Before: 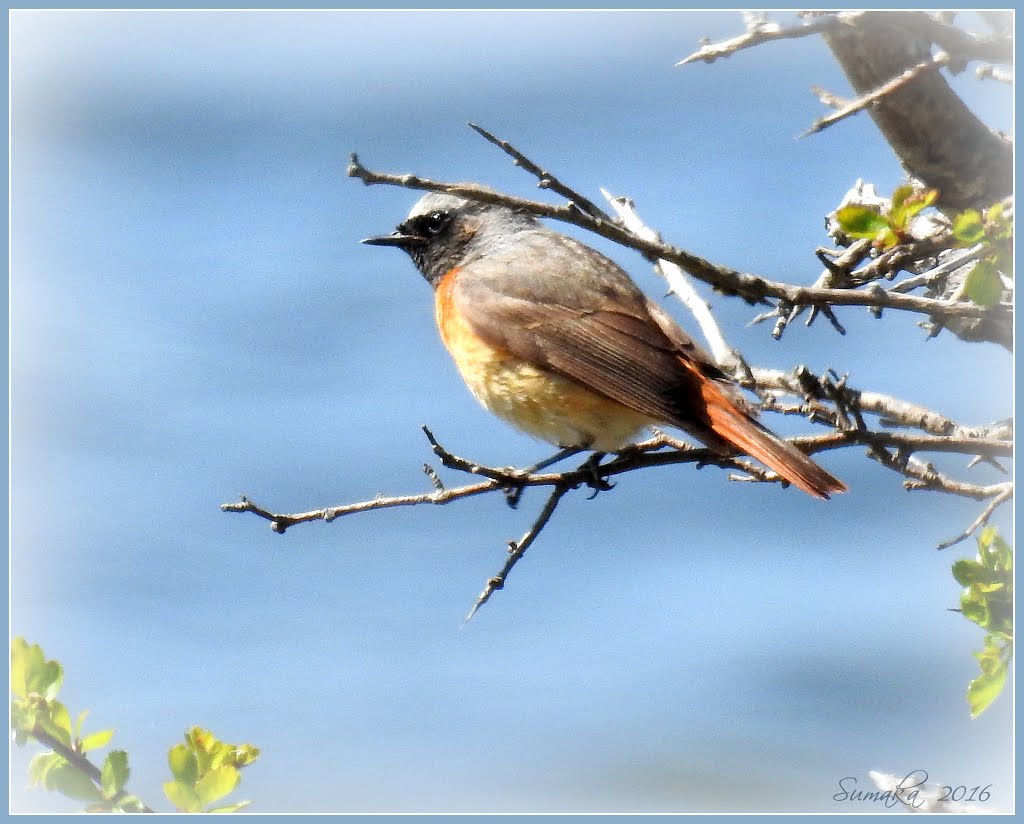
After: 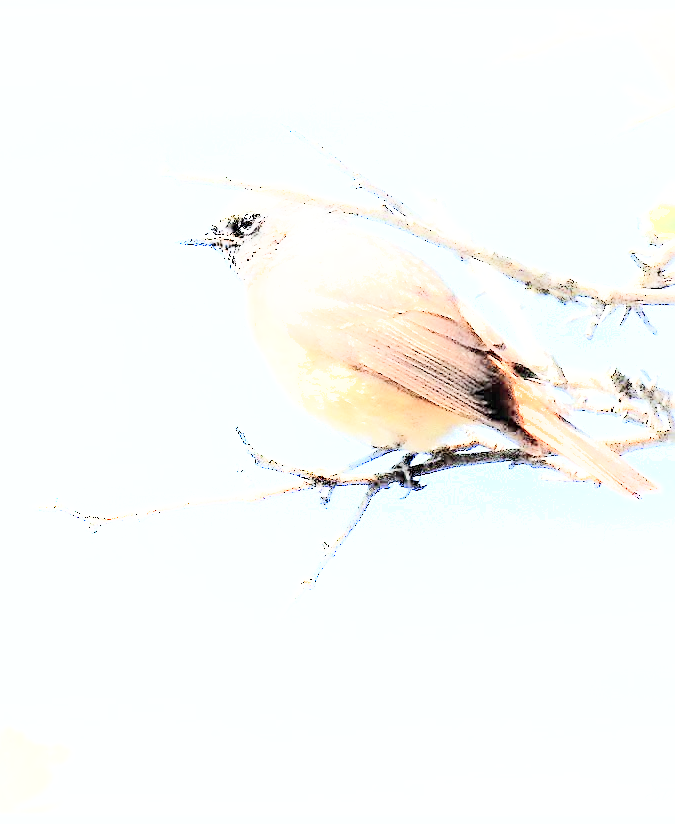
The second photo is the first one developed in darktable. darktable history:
tone equalizer: -8 EV 0.061 EV
sharpen: on, module defaults
exposure: black level correction 0, exposure 1.538 EV, compensate highlight preservation false
shadows and highlights: shadows -21.56, highlights 99.56, soften with gaussian
crop and rotate: left 18.406%, right 15.637%
